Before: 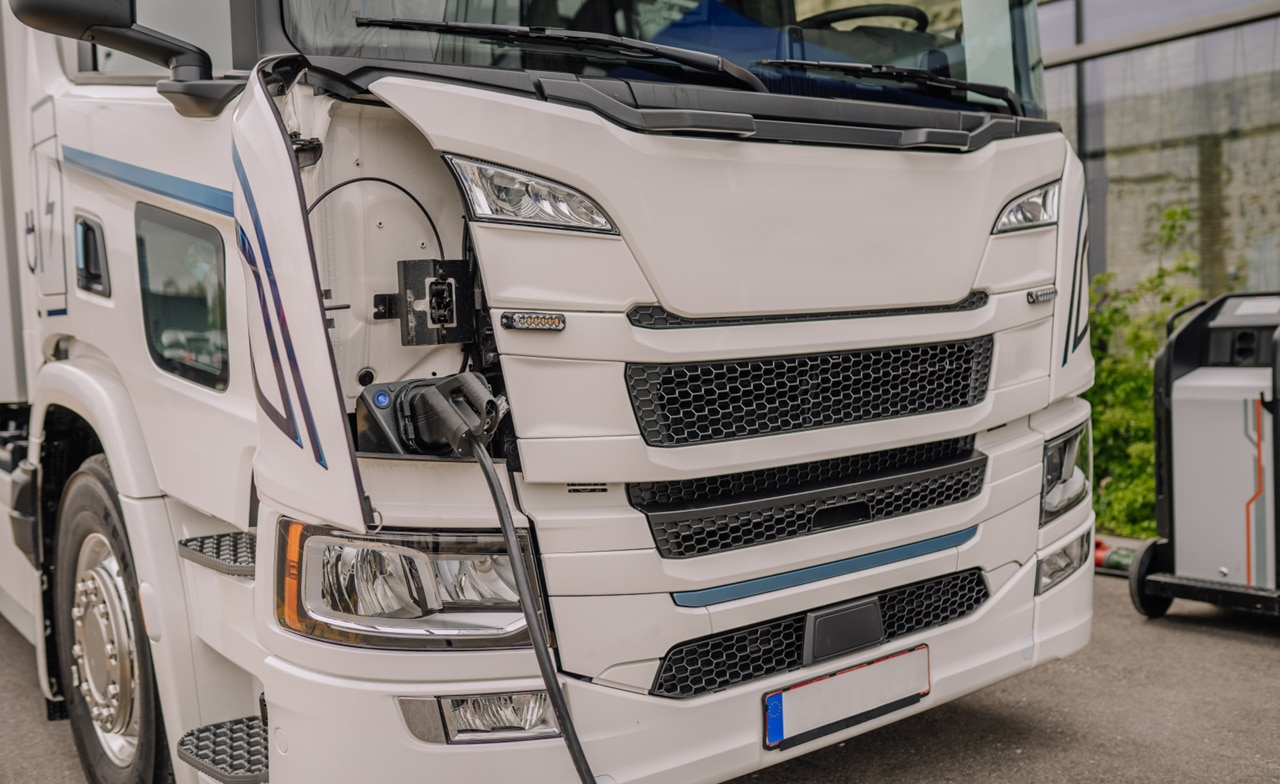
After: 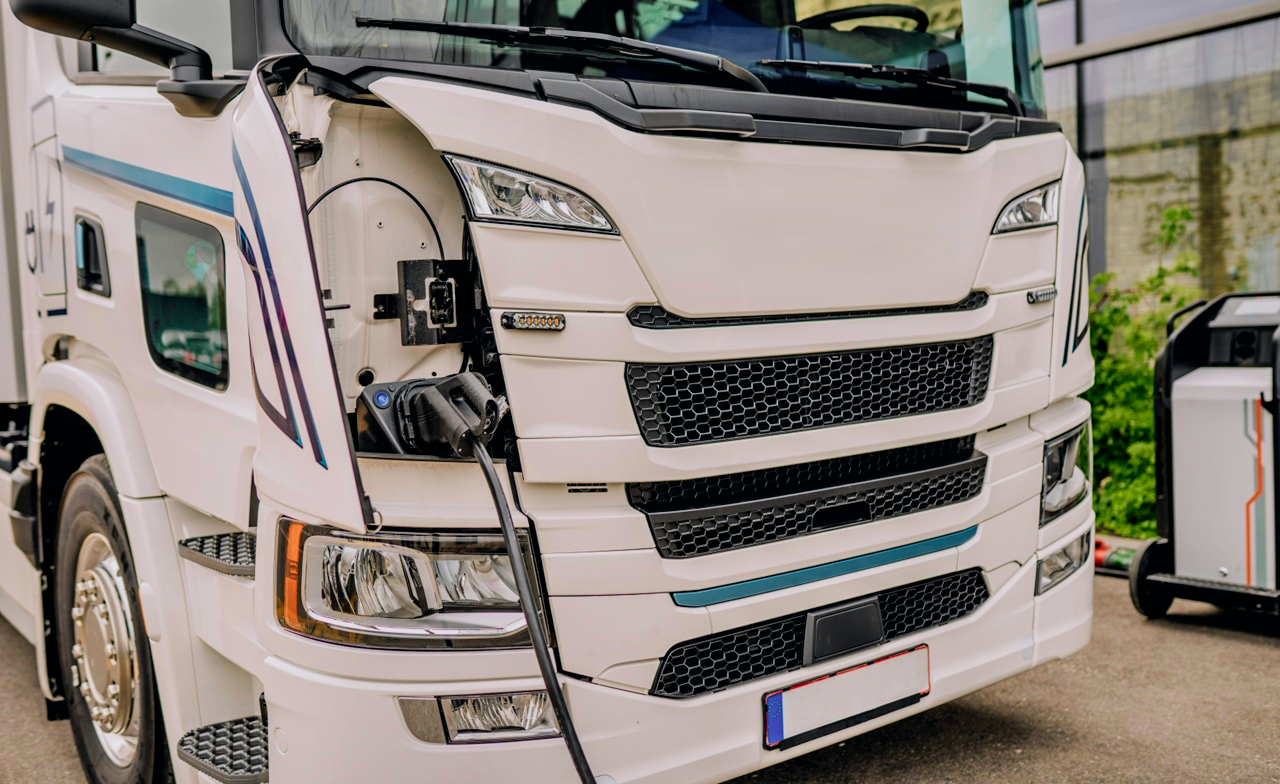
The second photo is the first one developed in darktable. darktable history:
contrast equalizer: octaves 7, y [[0.6 ×6], [0.55 ×6], [0 ×6], [0 ×6], [0 ×6]], mix 0.3
shadows and highlights: shadows 60, soften with gaussian
velvia: on, module defaults
tone curve: curves: ch0 [(0, 0) (0.051, 0.047) (0.102, 0.099) (0.232, 0.249) (0.462, 0.501) (0.698, 0.761) (0.908, 0.946) (1, 1)]; ch1 [(0, 0) (0.339, 0.298) (0.402, 0.363) (0.453, 0.413) (0.485, 0.469) (0.494, 0.493) (0.504, 0.501) (0.525, 0.533) (0.563, 0.591) (0.597, 0.631) (1, 1)]; ch2 [(0, 0) (0.48, 0.48) (0.504, 0.5) (0.539, 0.554) (0.59, 0.628) (0.642, 0.682) (0.824, 0.815) (1, 1)], color space Lab, independent channels, preserve colors none
filmic rgb: white relative exposure 3.8 EV, hardness 4.35
